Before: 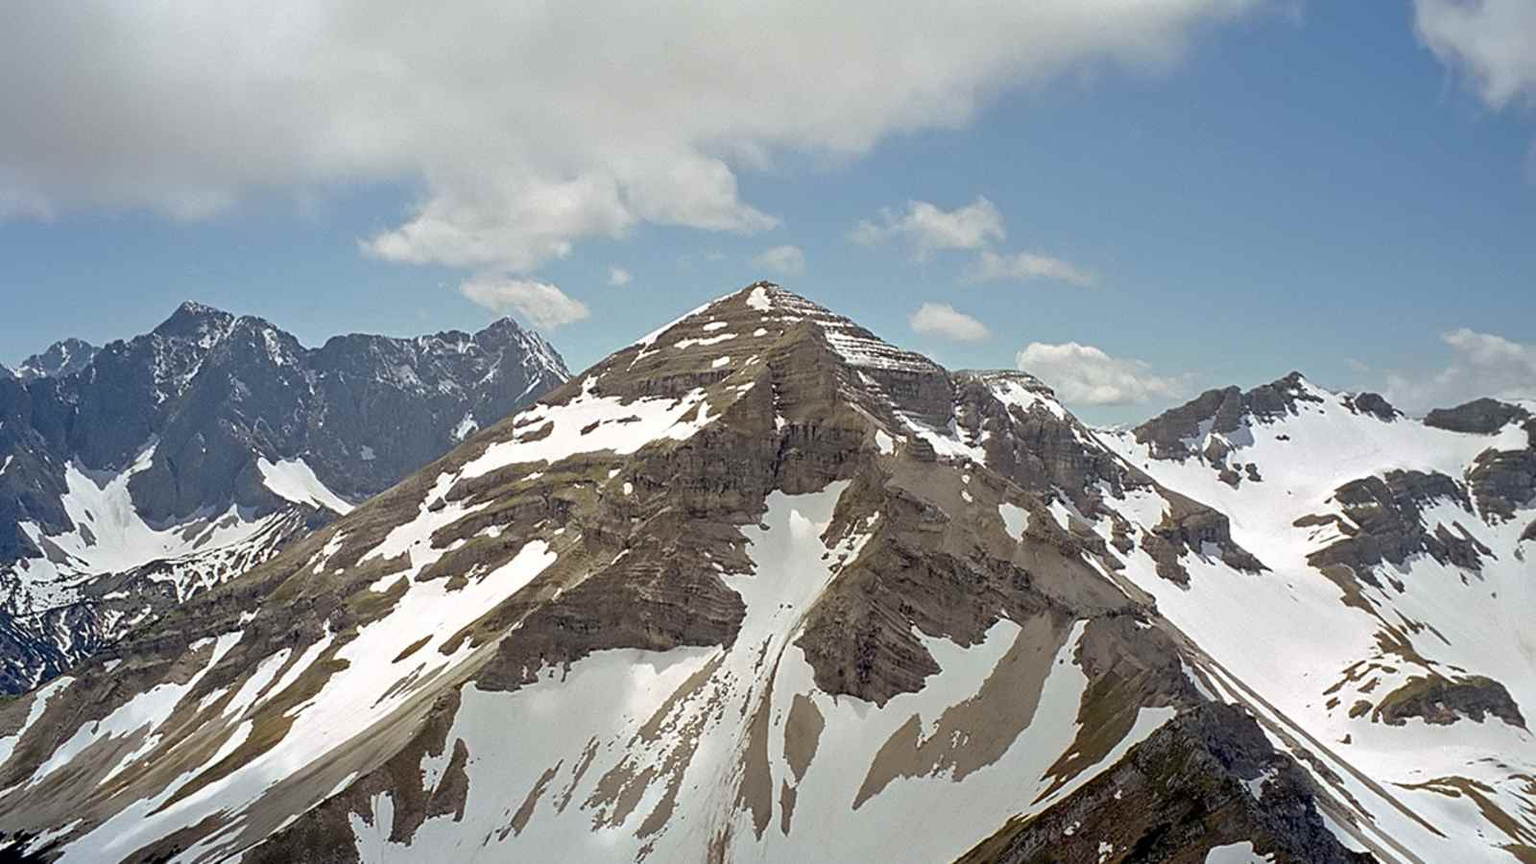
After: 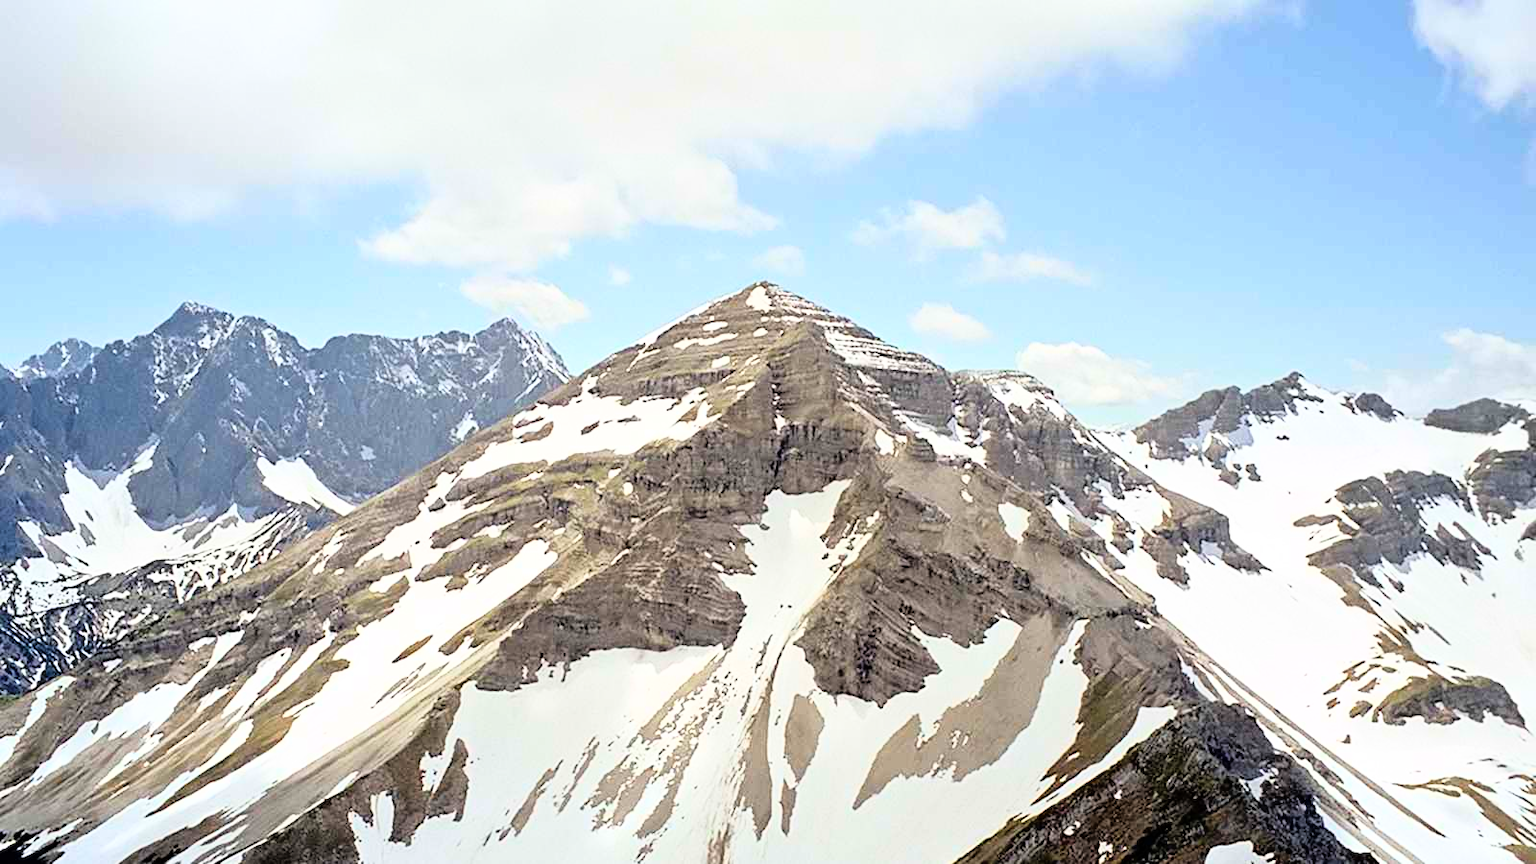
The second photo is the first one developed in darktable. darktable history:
sharpen: radius 2.851, amount 0.864, threshold 47.152
base curve: curves: ch0 [(0, 0) (0.012, 0.01) (0.073, 0.168) (0.31, 0.711) (0.645, 0.957) (1, 1)]
